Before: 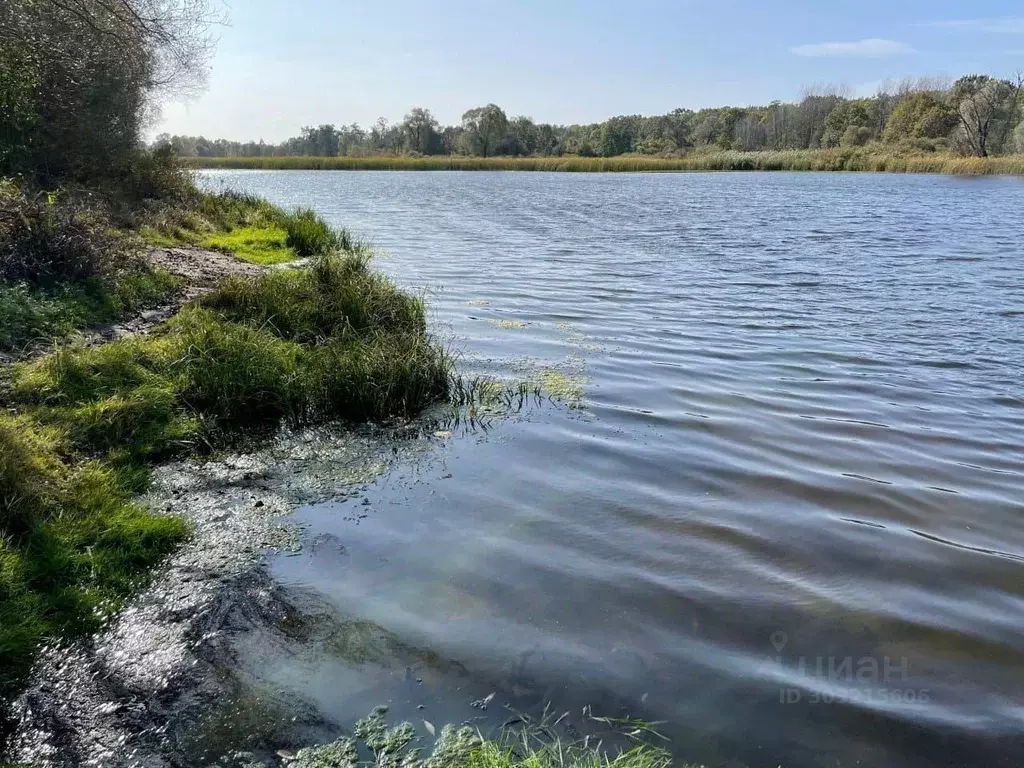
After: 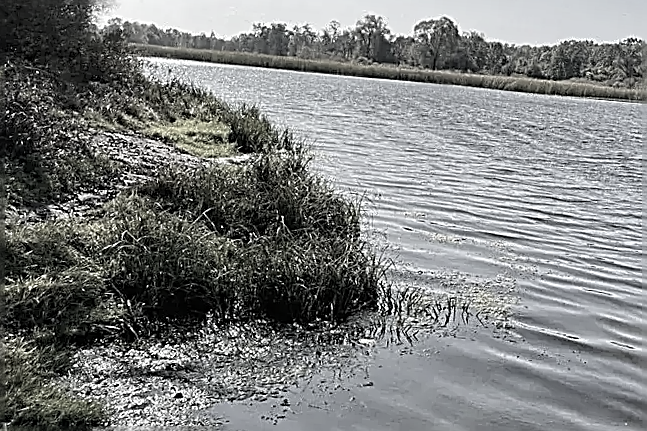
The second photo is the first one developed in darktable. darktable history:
color correction: saturation 0.2
crop and rotate: angle -4.99°, left 2.122%, top 6.945%, right 27.566%, bottom 30.519%
sharpen: amount 2
